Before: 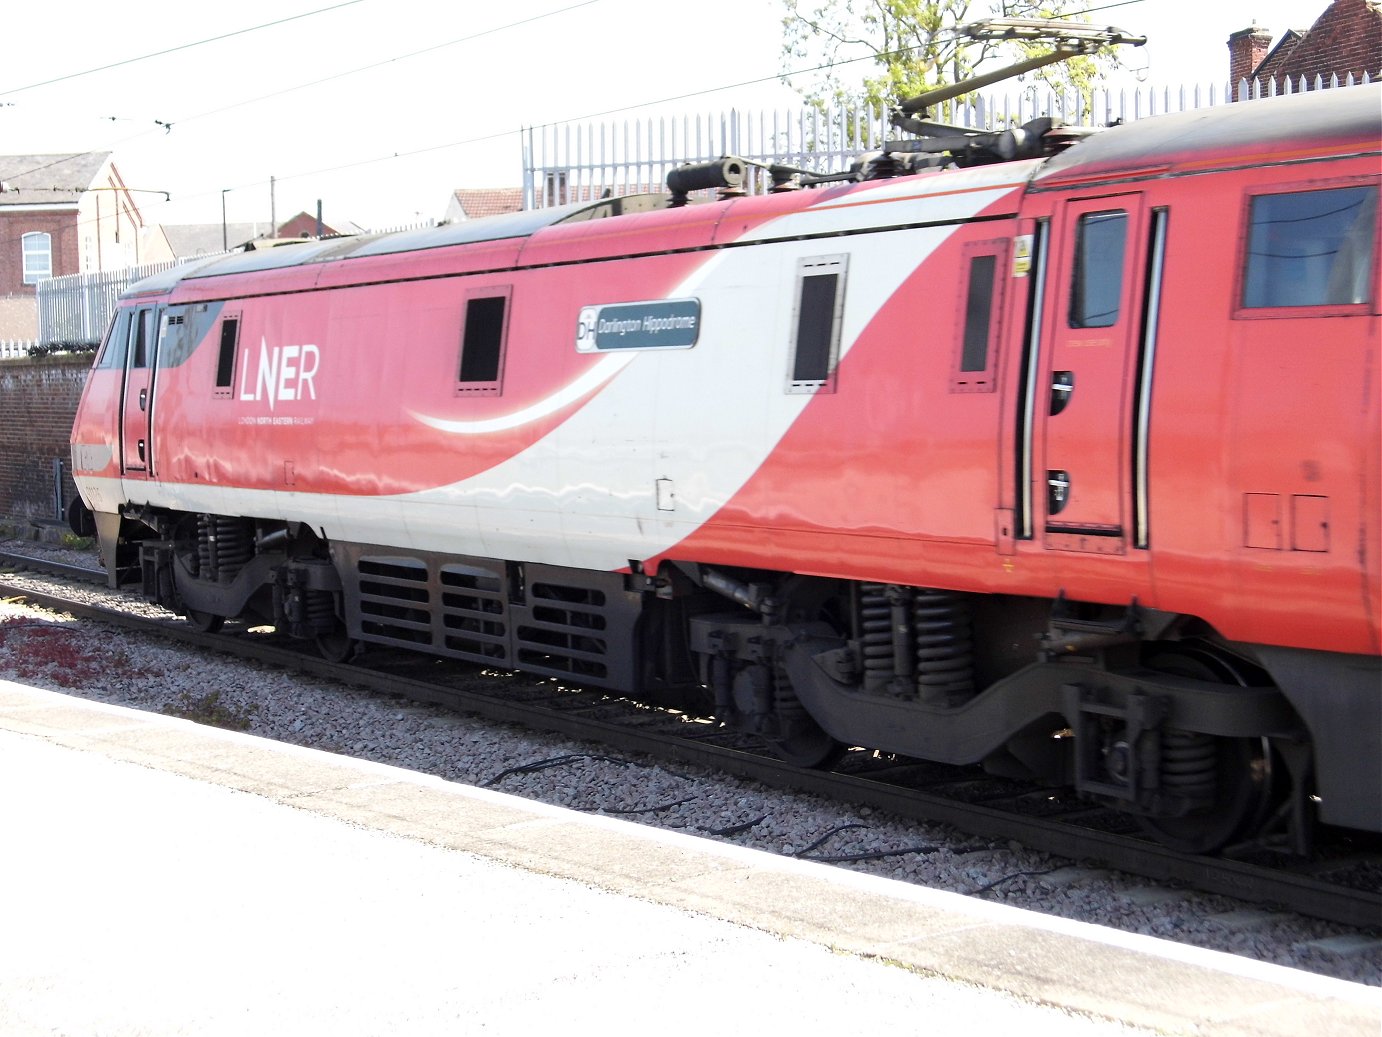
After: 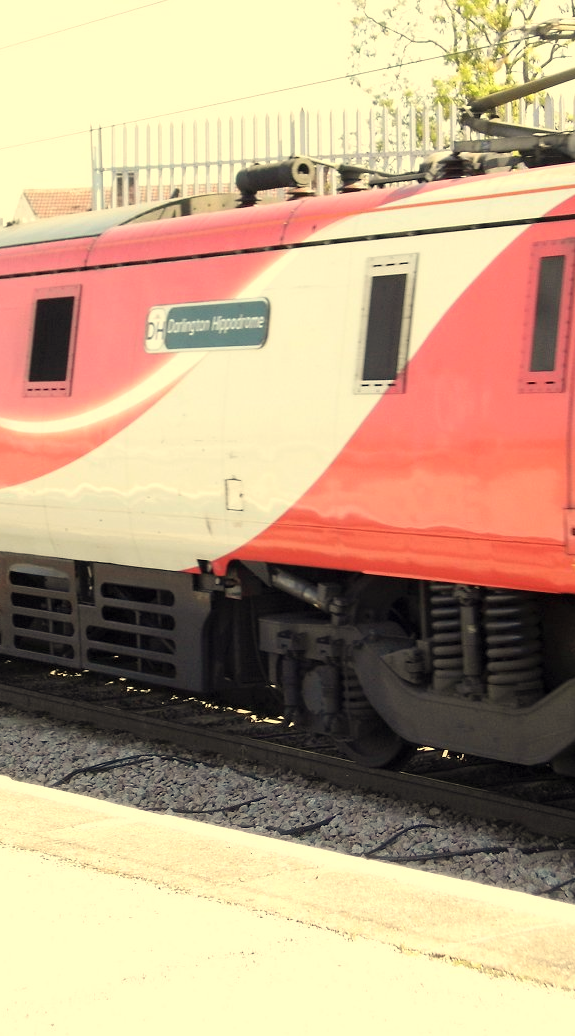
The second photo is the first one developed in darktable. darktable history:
contrast brightness saturation: contrast 0.05, brightness 0.06, saturation 0.01
white balance: red 1.08, blue 0.791
crop: left 31.229%, right 27.105%
